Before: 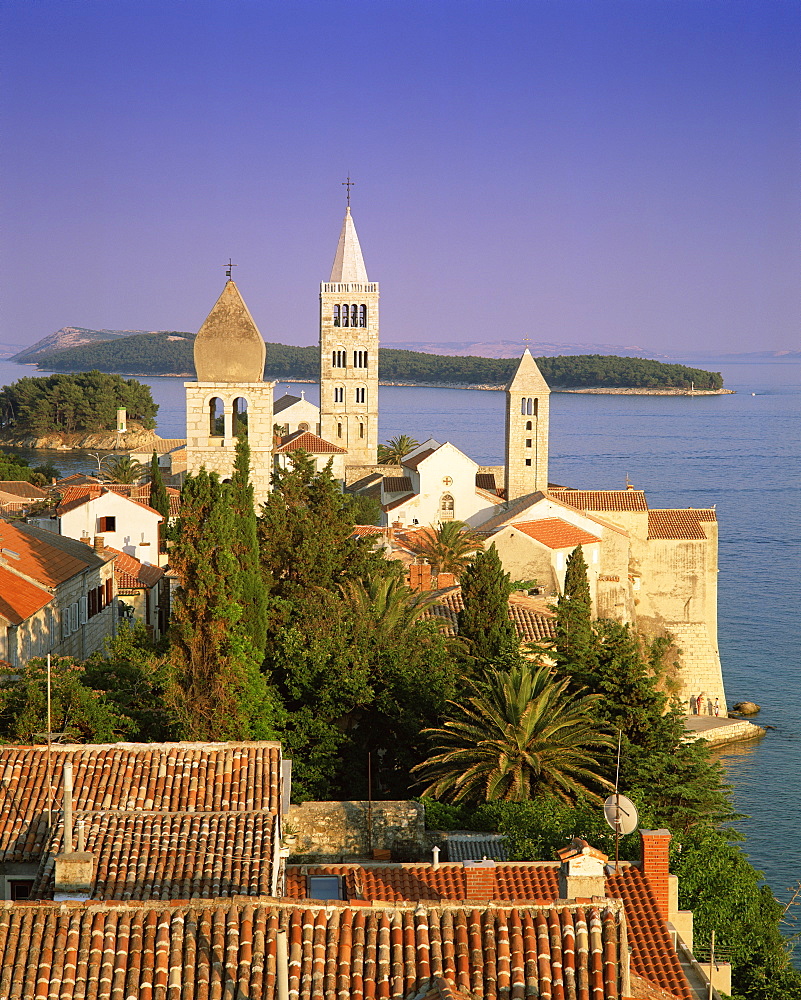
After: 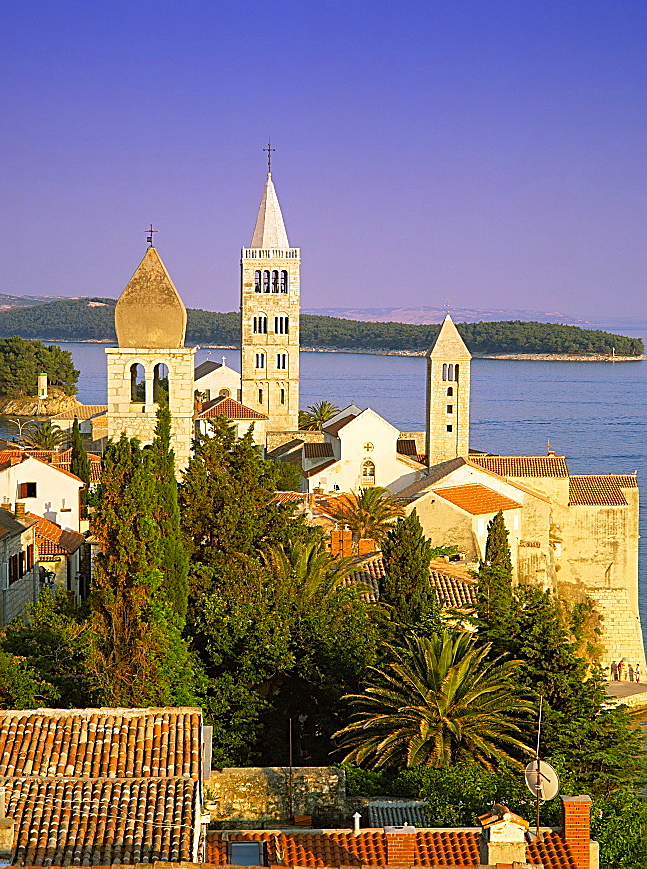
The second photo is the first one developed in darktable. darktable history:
crop: left 9.929%, top 3.475%, right 9.188%, bottom 9.529%
sharpen: on, module defaults
color balance rgb: perceptual saturation grading › global saturation 20%, global vibrance 10%
